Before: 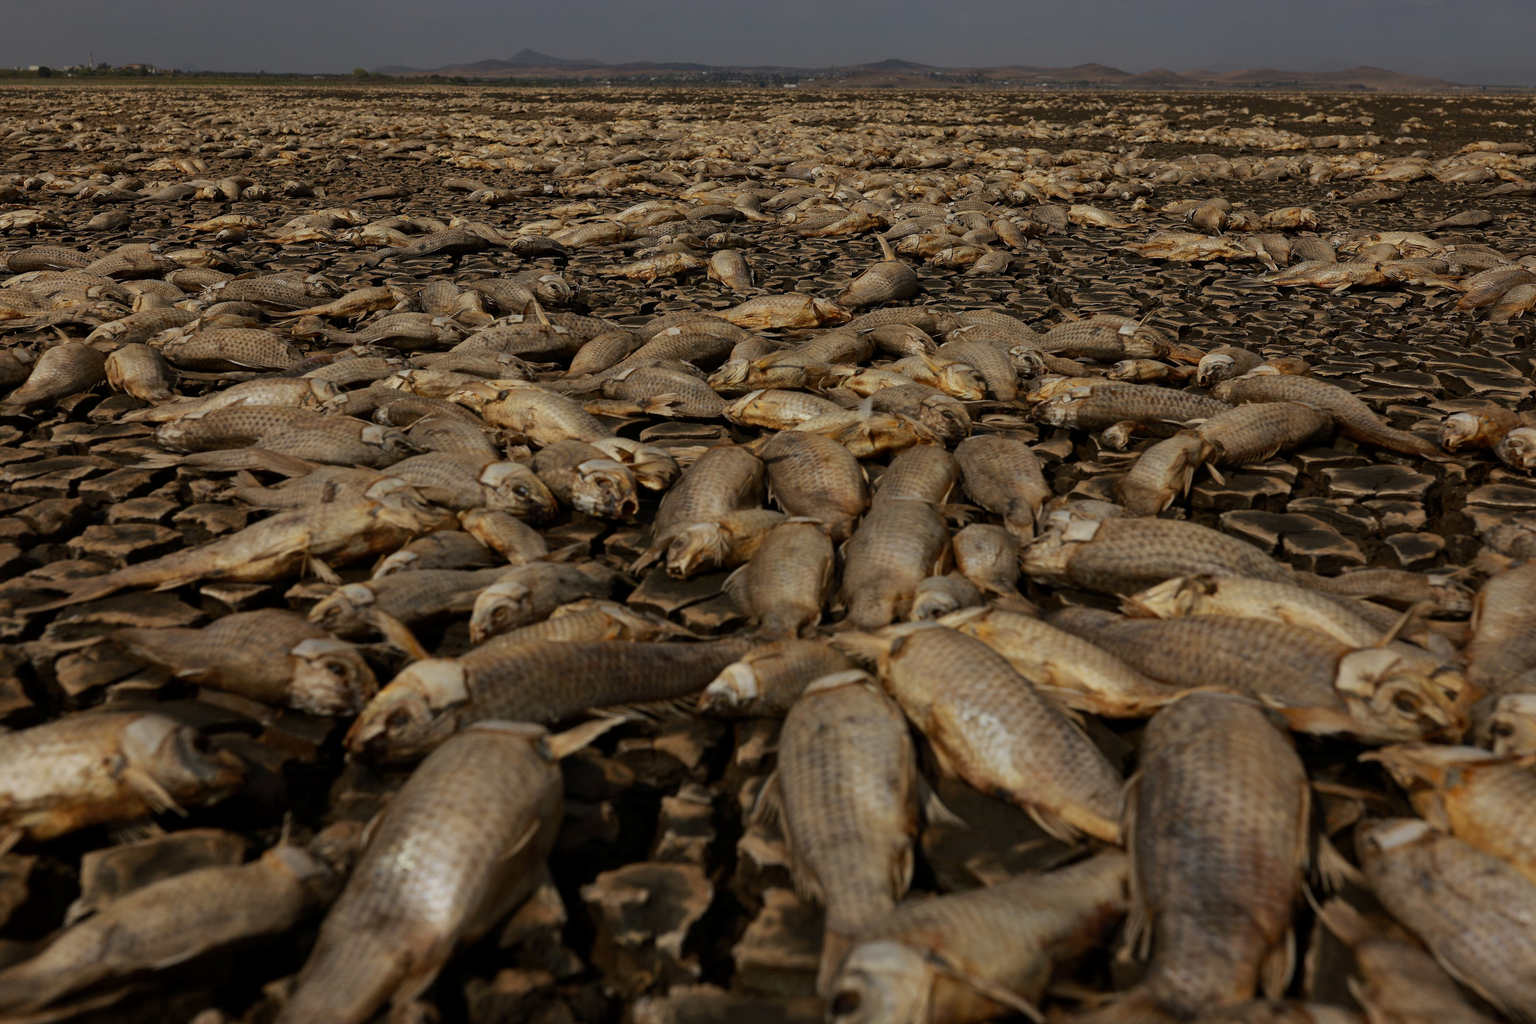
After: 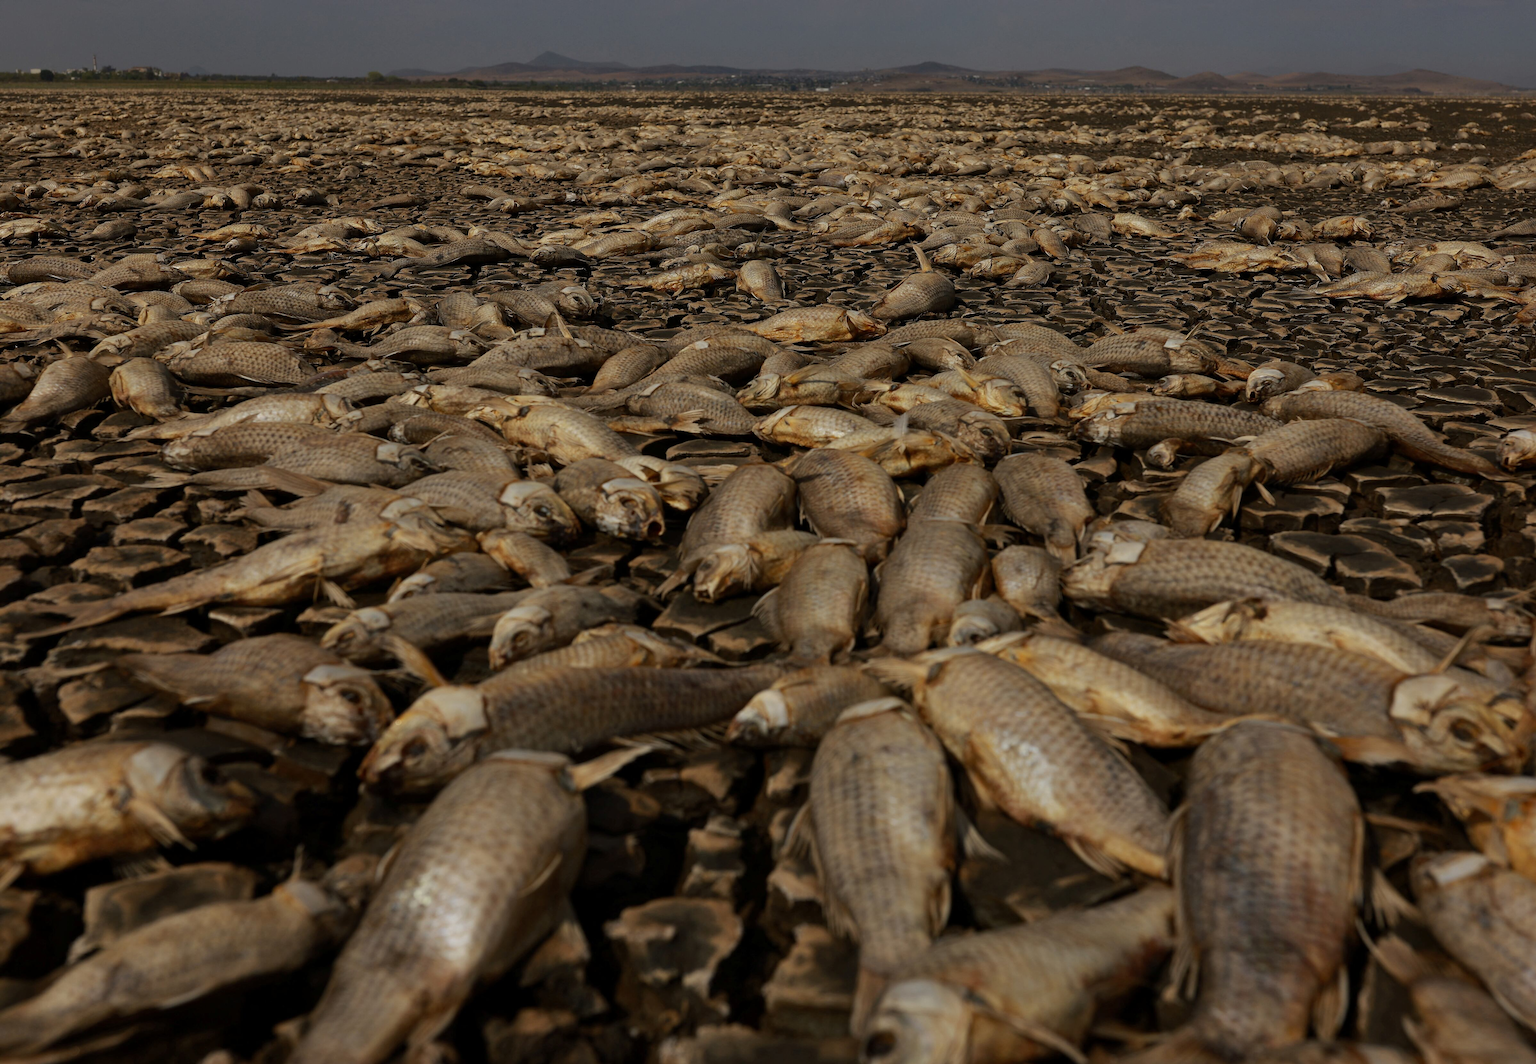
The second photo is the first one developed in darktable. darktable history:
crop: right 3.893%, bottom 0.031%
